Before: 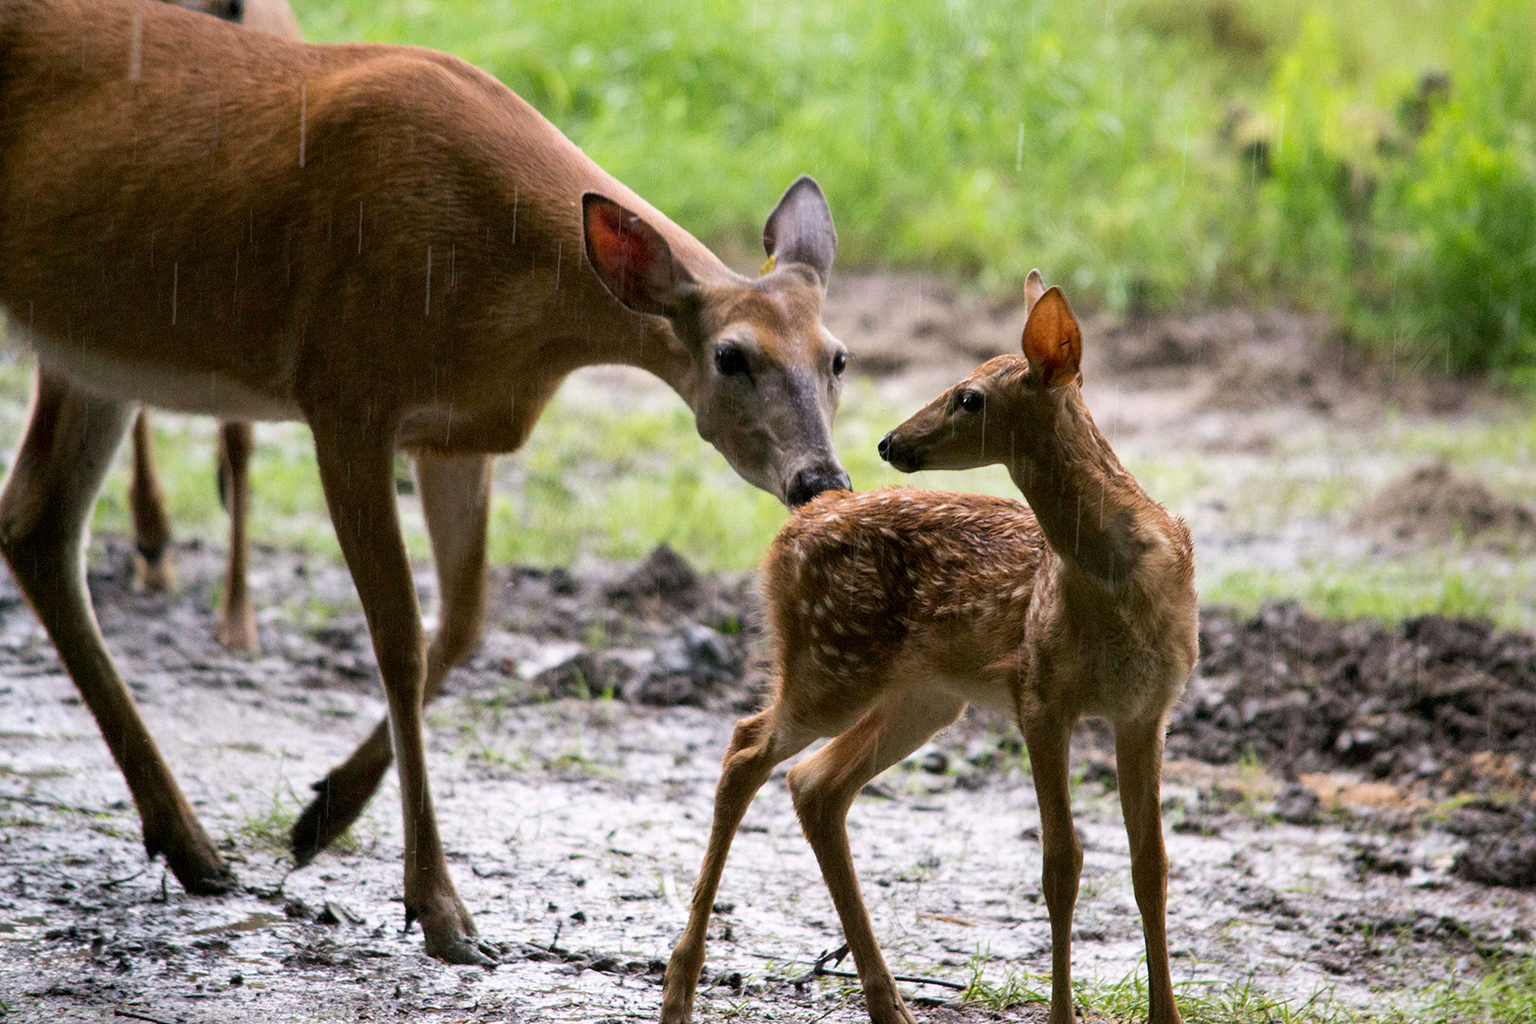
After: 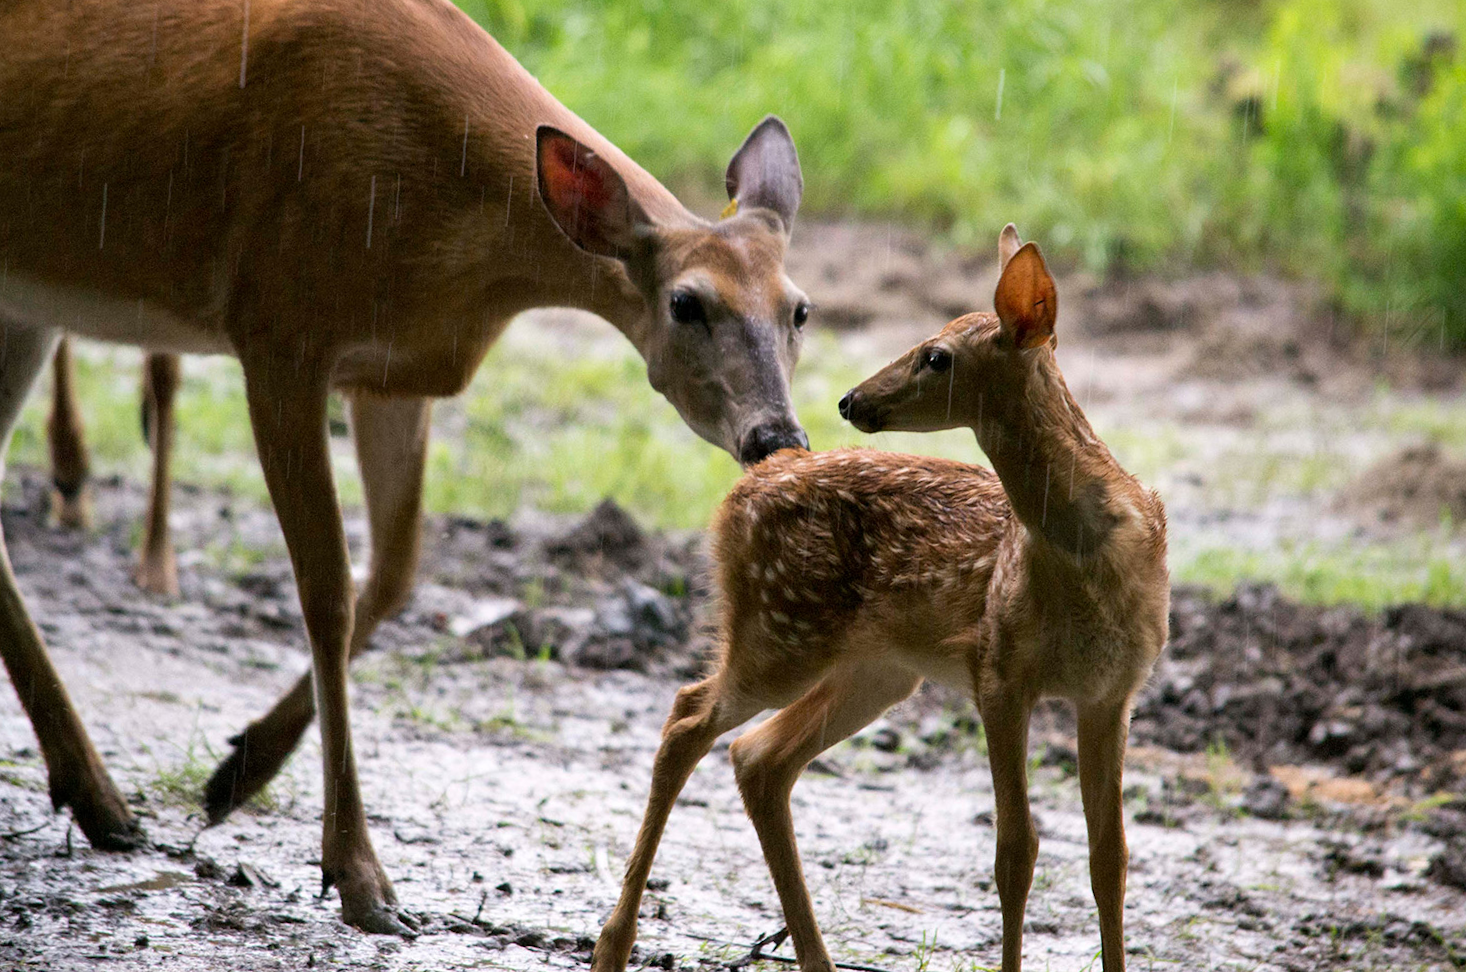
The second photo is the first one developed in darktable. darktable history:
crop and rotate: angle -2.11°, left 3.135%, top 4.268%, right 1.399%, bottom 0.755%
